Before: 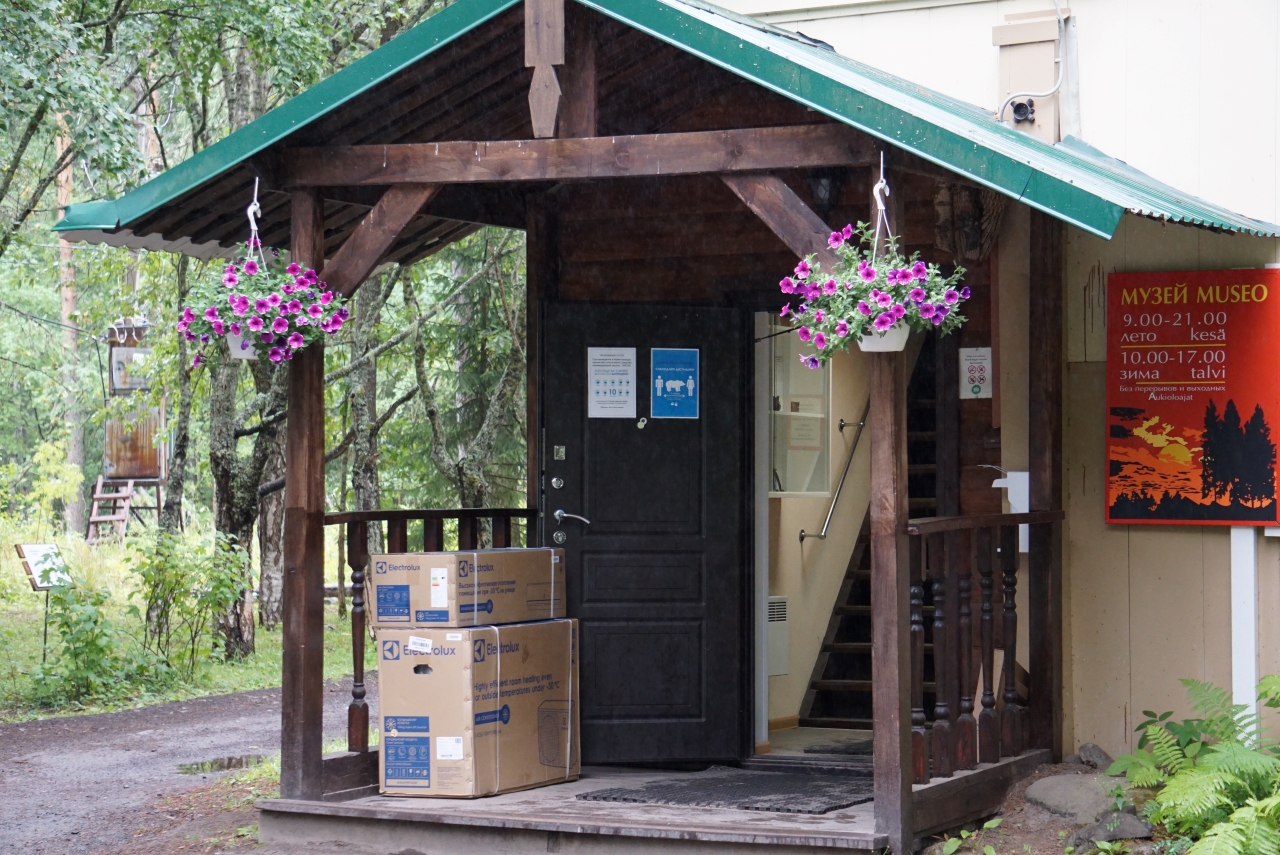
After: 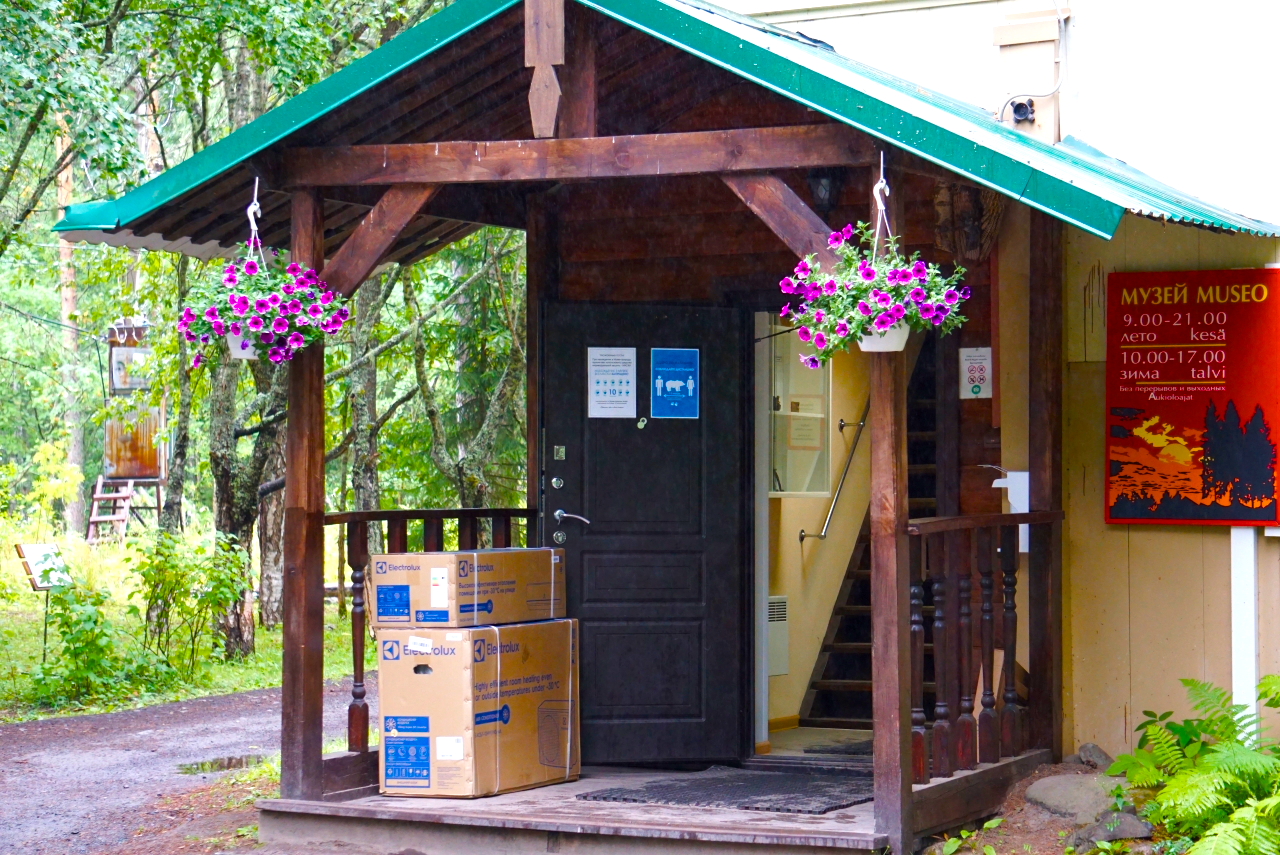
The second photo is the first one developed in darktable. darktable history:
tone curve: color space Lab, linked channels, preserve colors none
color balance rgb: linear chroma grading › shadows 10%, linear chroma grading › highlights 10%, linear chroma grading › global chroma 15%, linear chroma grading › mid-tones 15%, perceptual saturation grading › global saturation 40%, perceptual saturation grading › highlights -25%, perceptual saturation grading › mid-tones 35%, perceptual saturation grading › shadows 35%, perceptual brilliance grading › global brilliance 11.29%, global vibrance 11.29%
